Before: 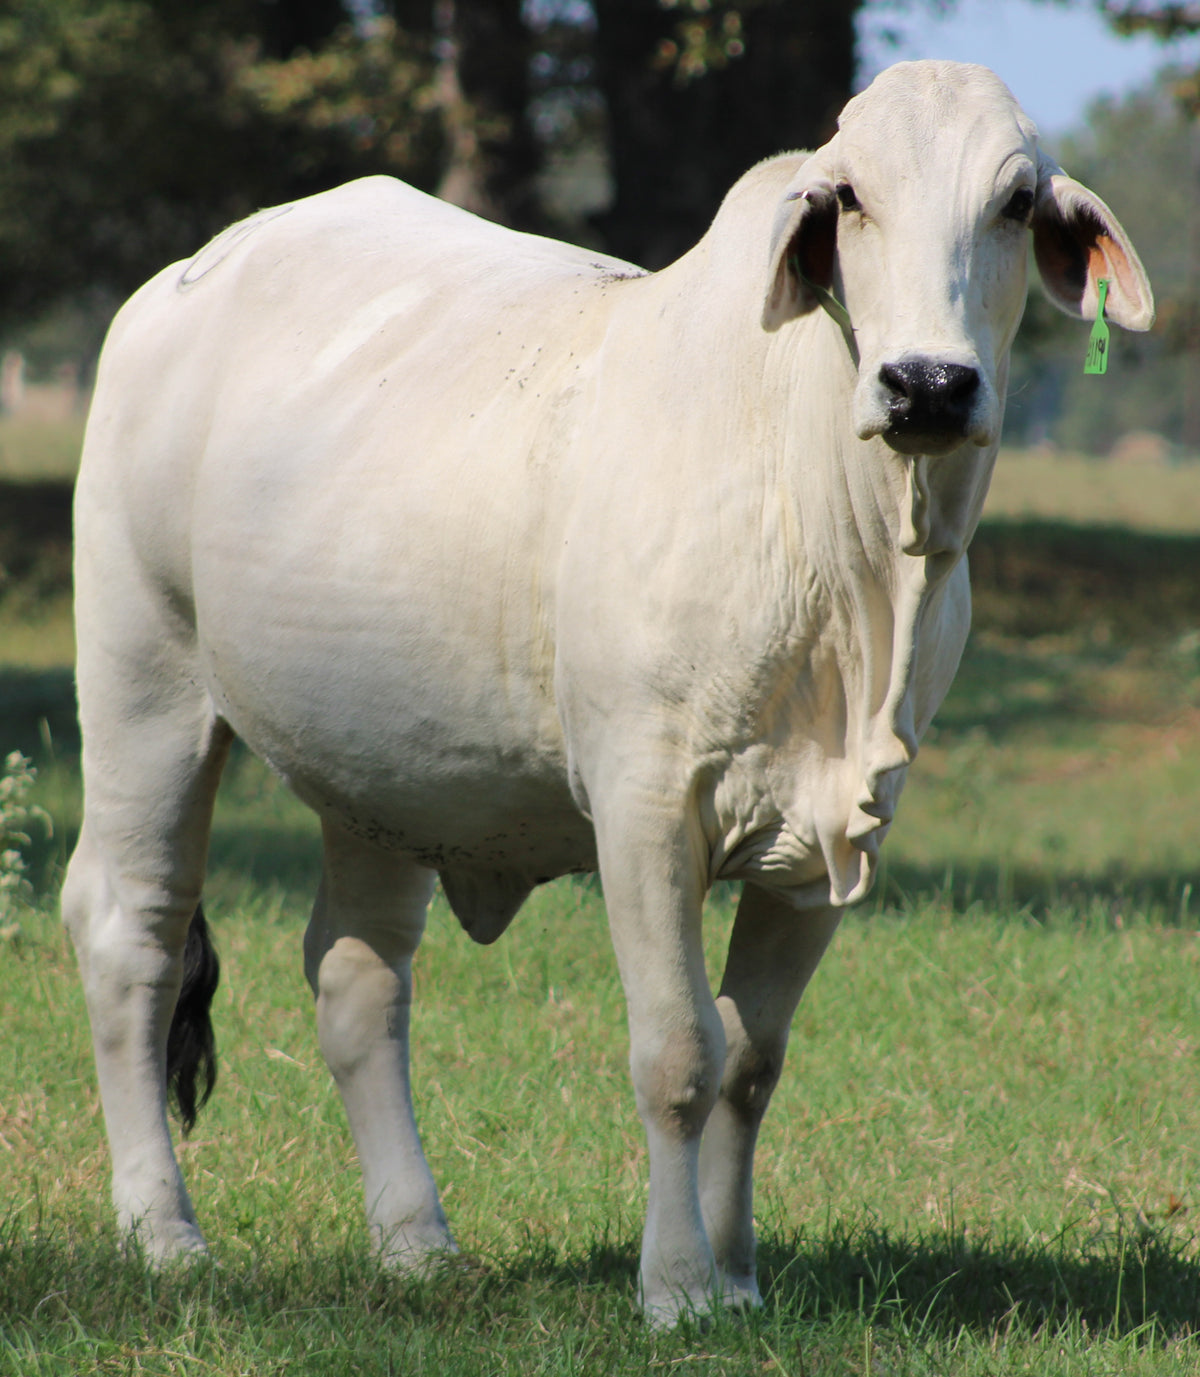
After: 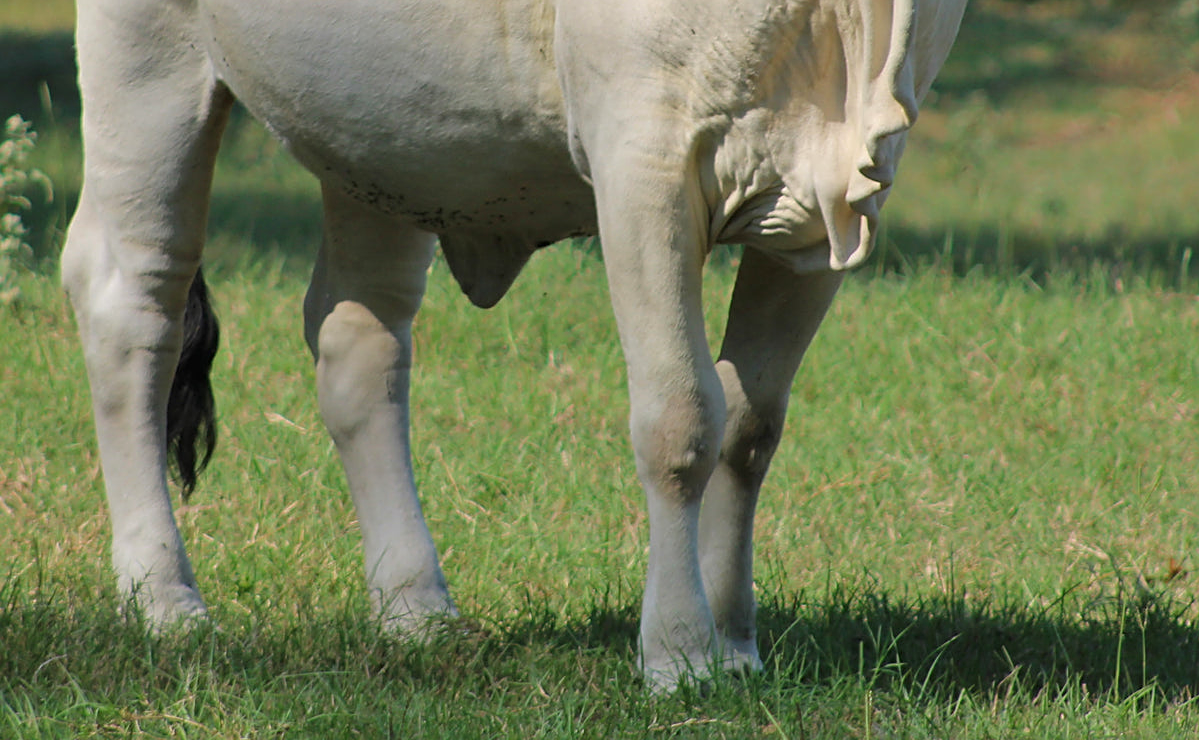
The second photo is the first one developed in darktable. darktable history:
shadows and highlights: shadows 32, highlights -32, soften with gaussian
crop and rotate: top 46.237%
sharpen: on, module defaults
color contrast: green-magenta contrast 1.1, blue-yellow contrast 1.1, unbound 0
